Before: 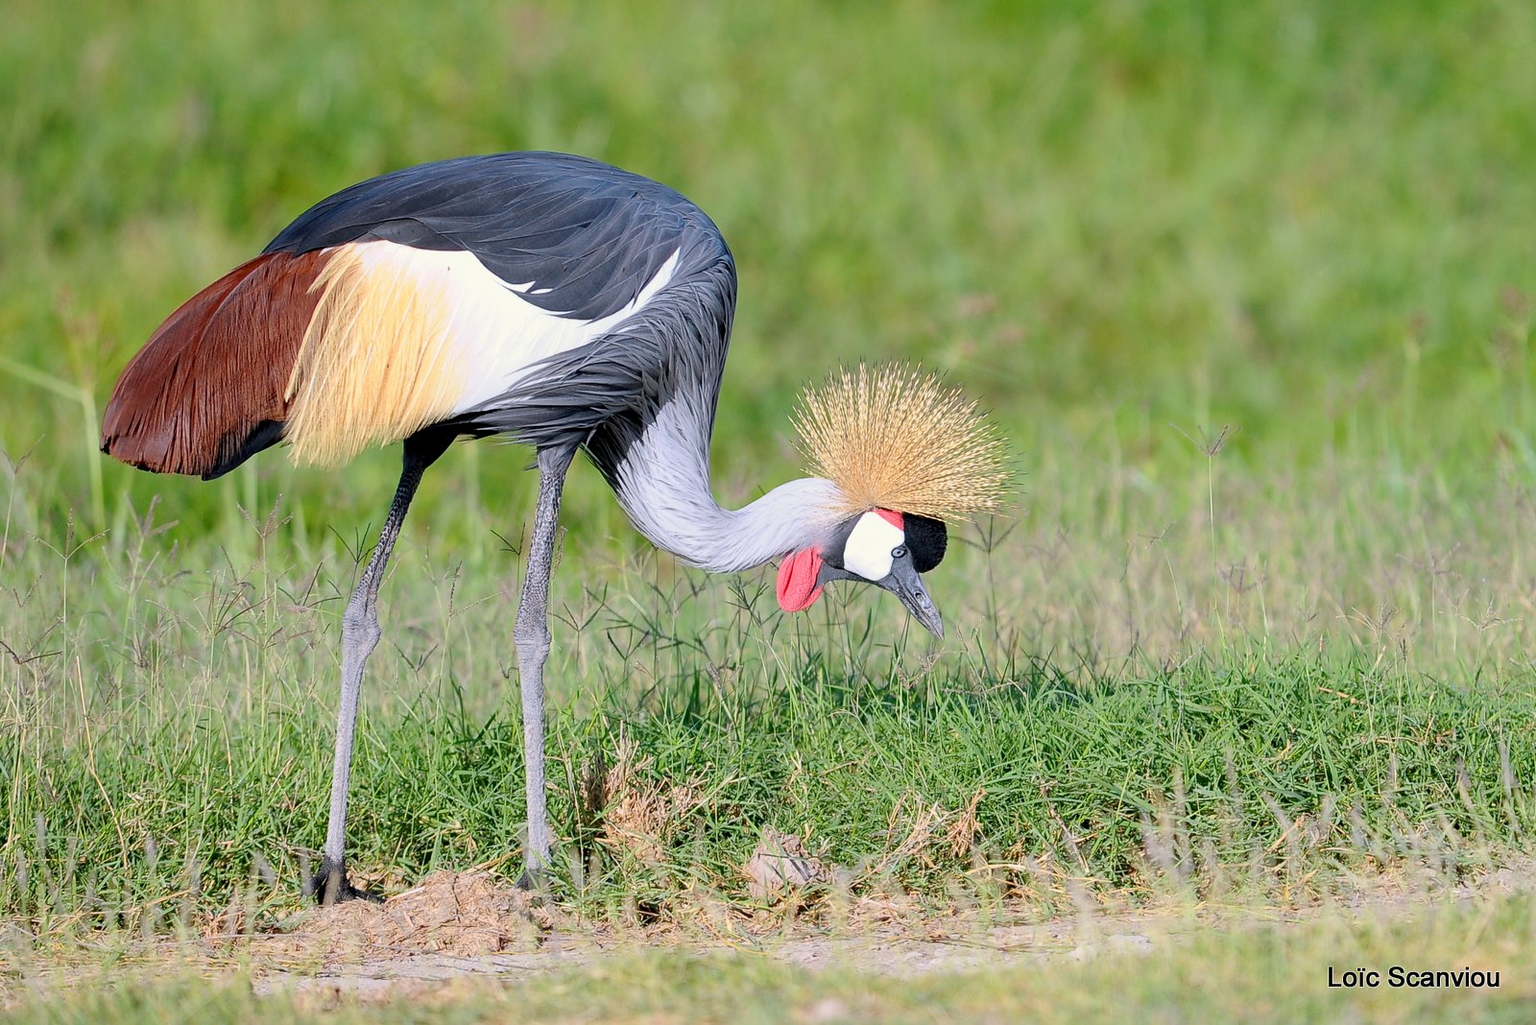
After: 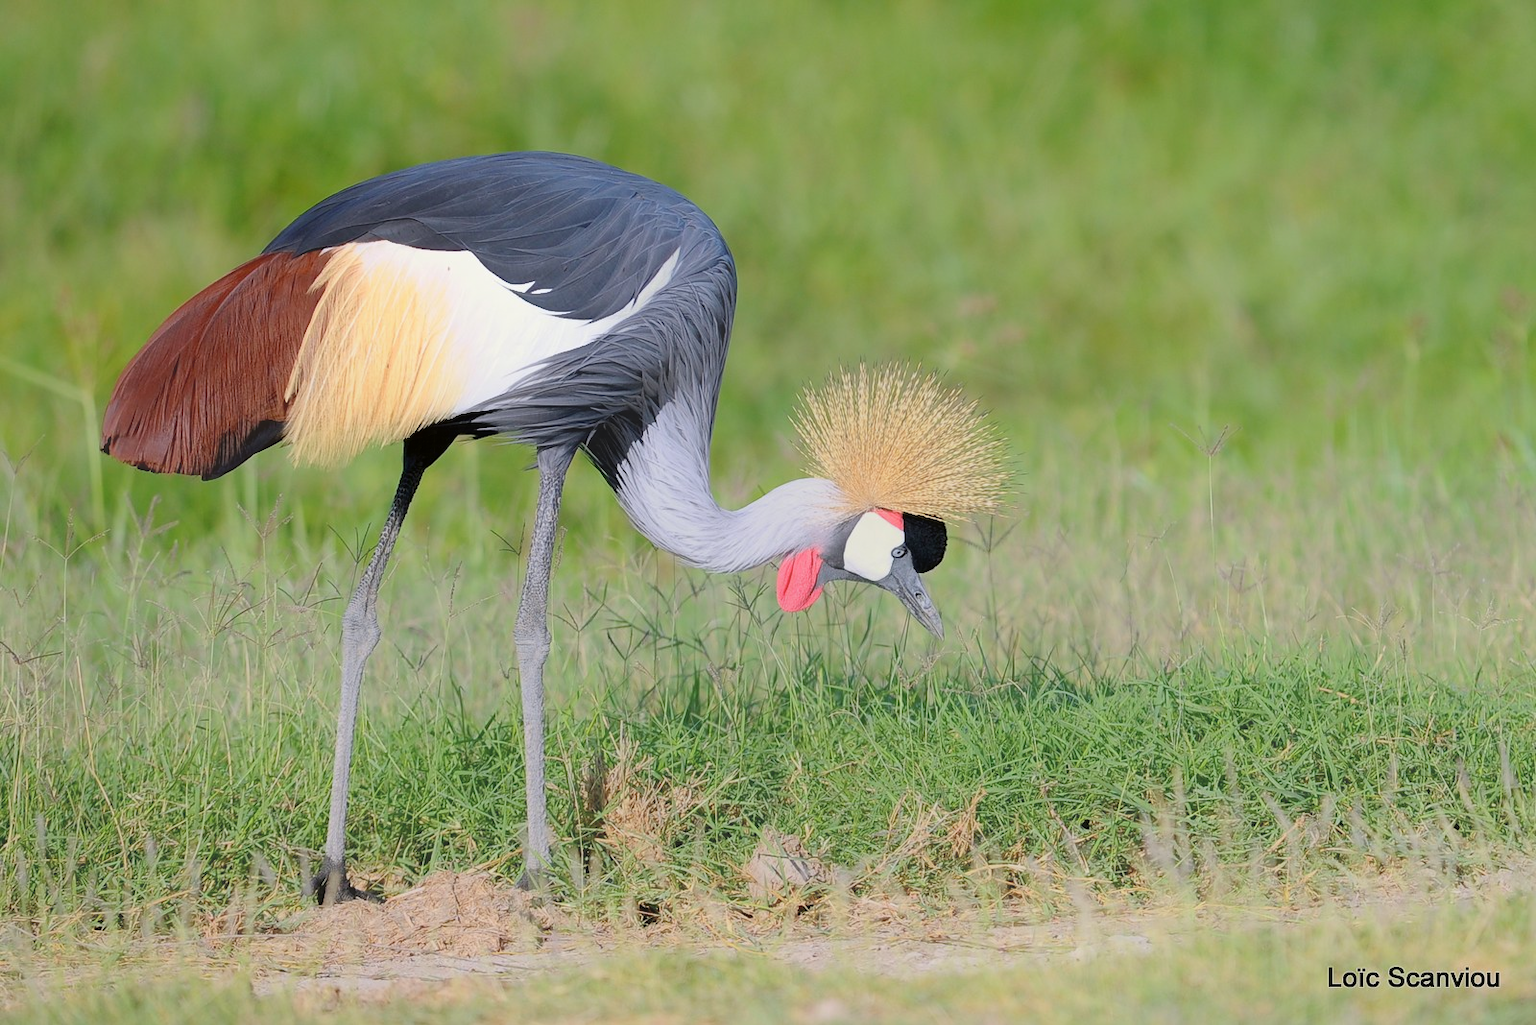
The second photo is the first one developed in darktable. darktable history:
contrast equalizer: octaves 7, y [[0.6 ×6], [0.55 ×6], [0 ×6], [0 ×6], [0 ×6]], mix -0.985
